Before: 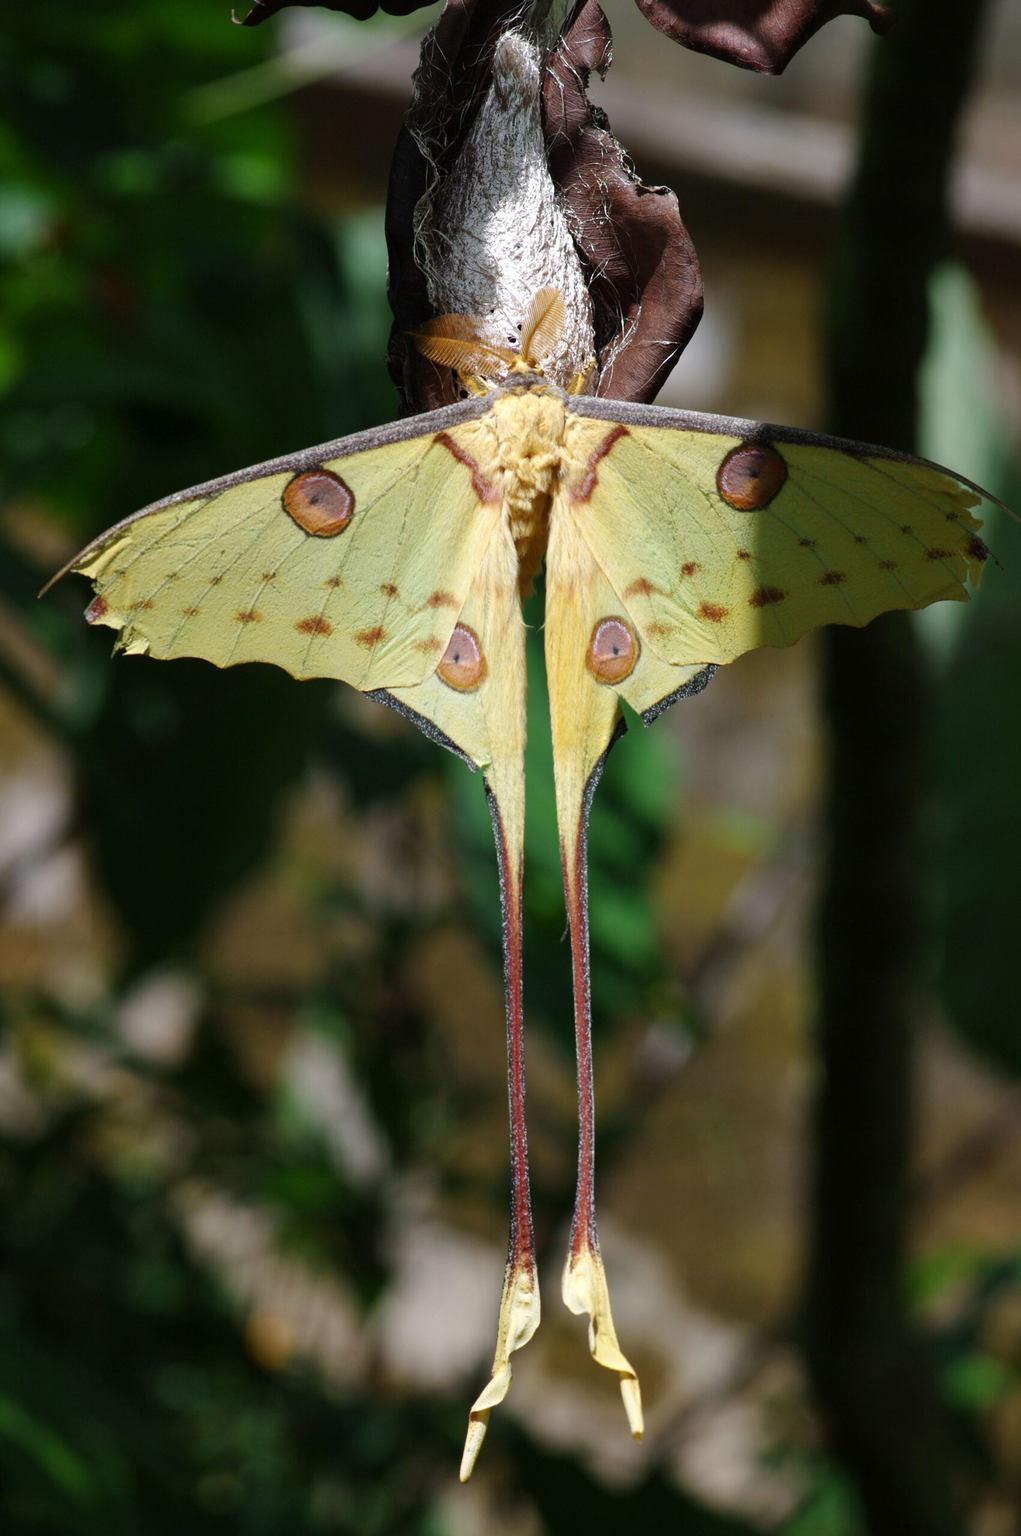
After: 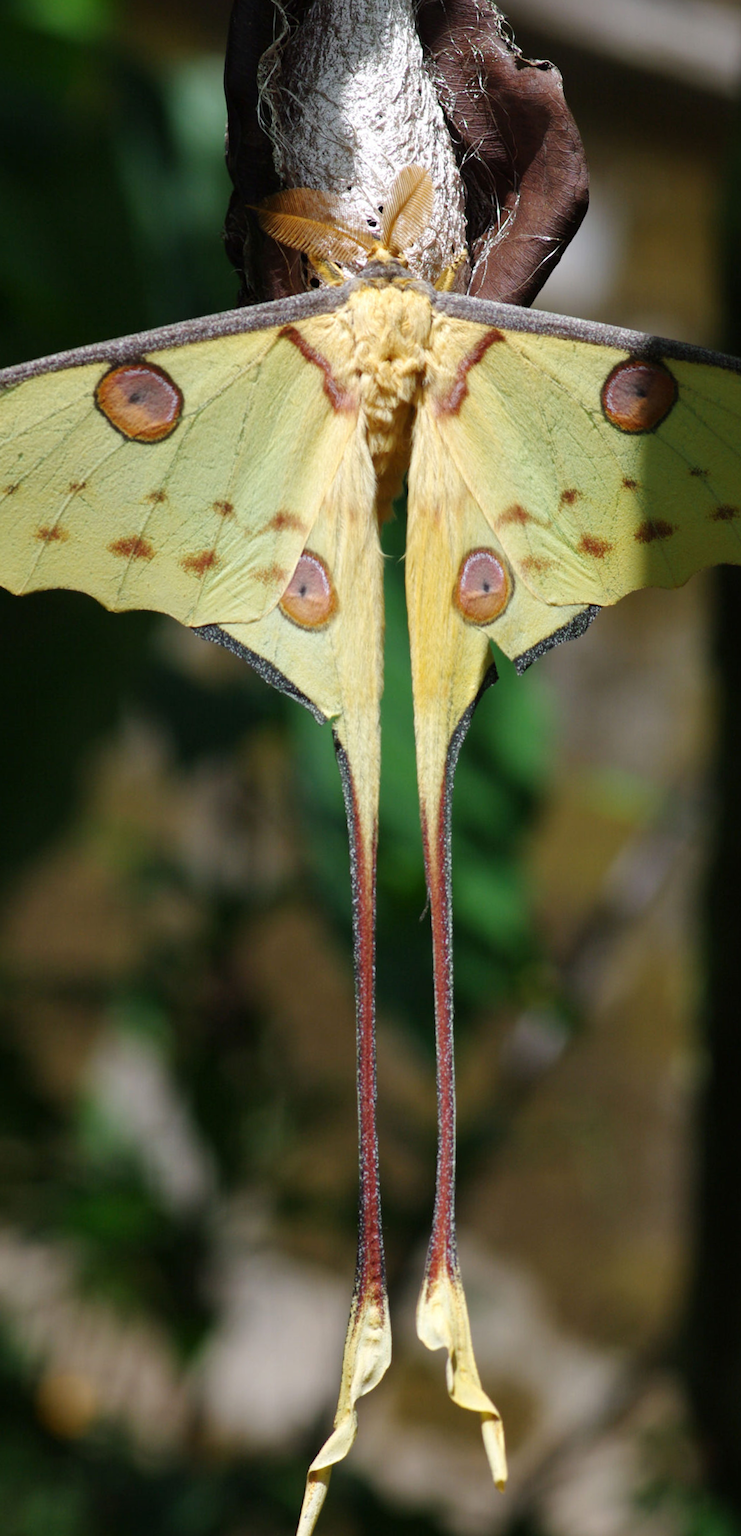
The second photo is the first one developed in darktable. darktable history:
rotate and perspective: rotation 0.679°, lens shift (horizontal) 0.136, crop left 0.009, crop right 0.991, crop top 0.078, crop bottom 0.95
crop and rotate: left 22.918%, top 5.629%, right 14.711%, bottom 2.247%
